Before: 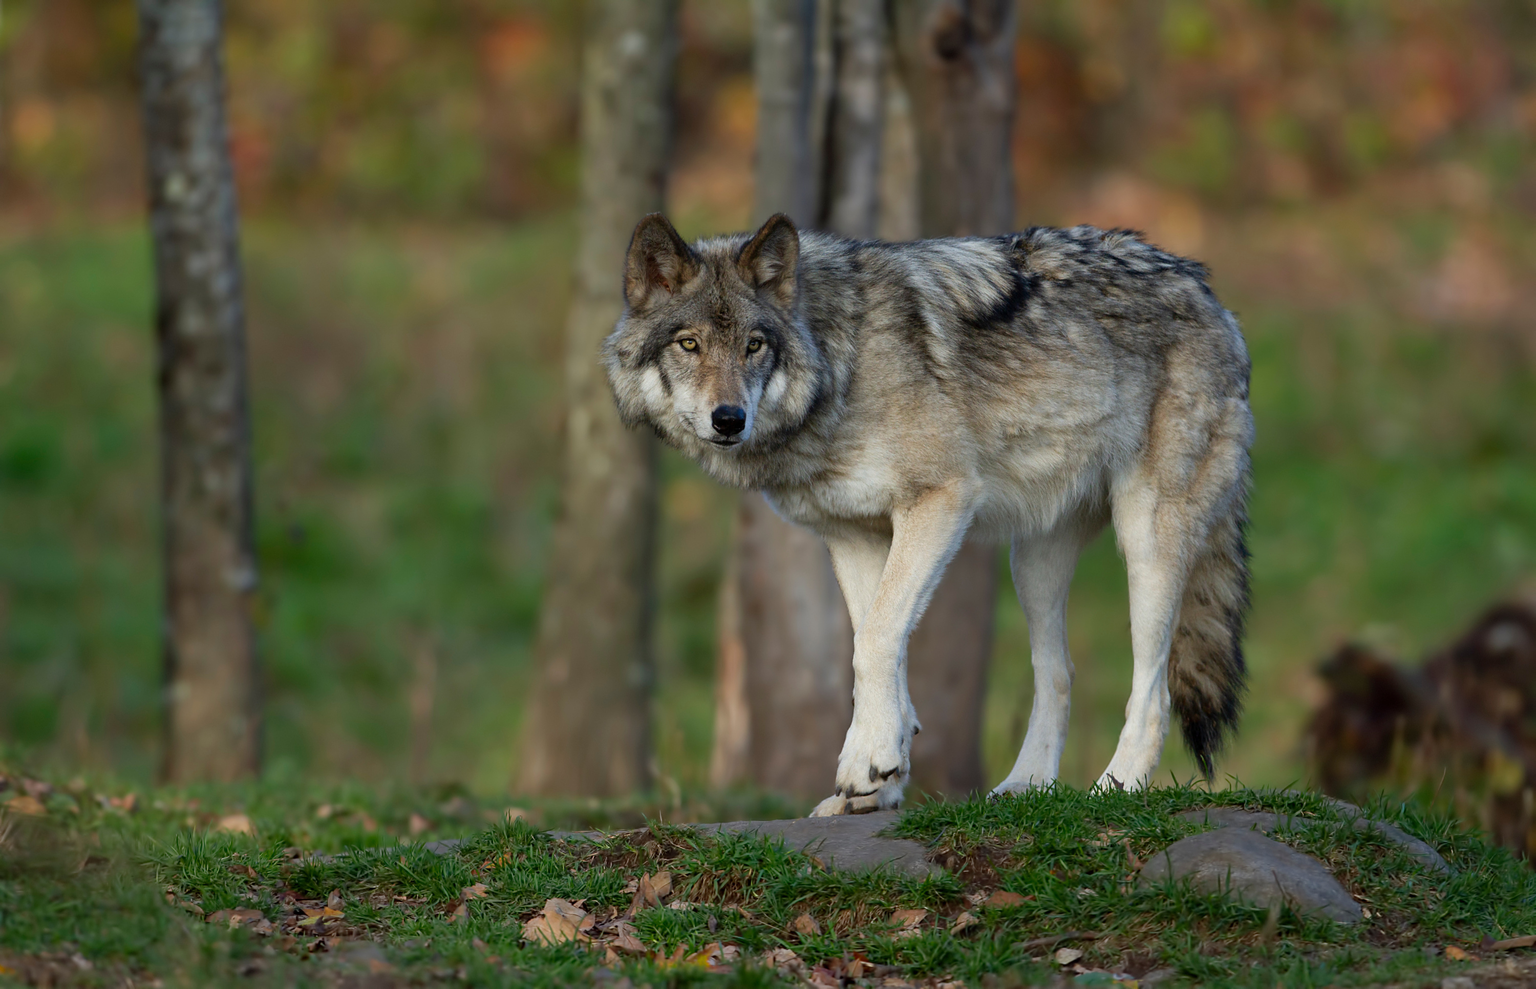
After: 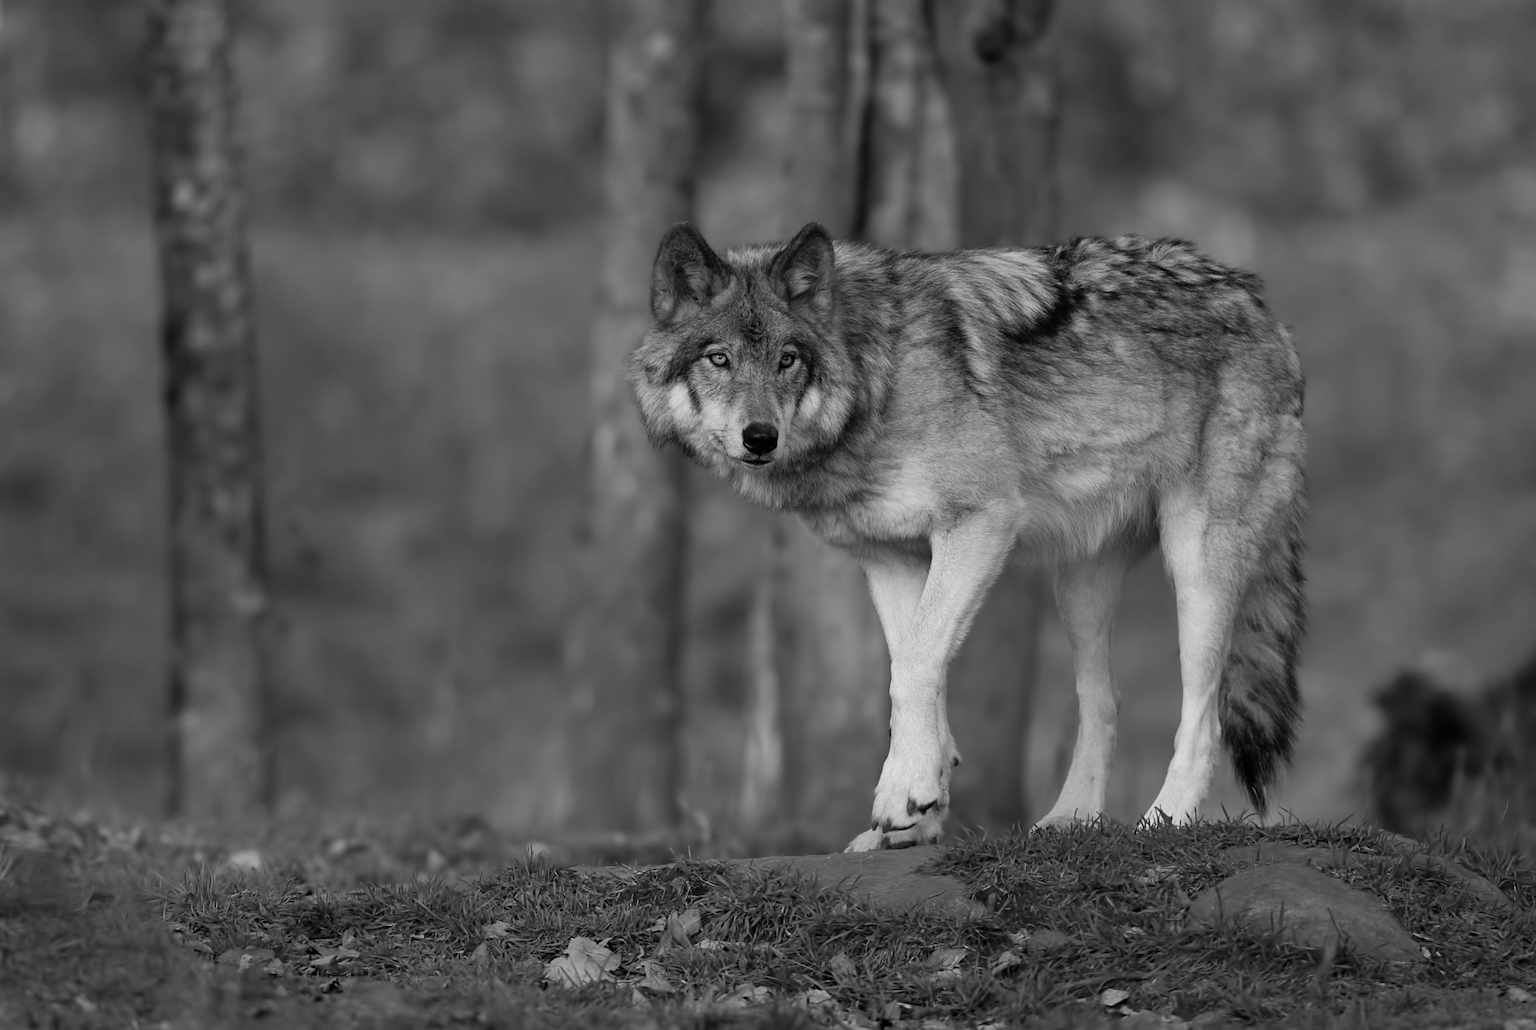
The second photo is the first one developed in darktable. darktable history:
monochrome: a -6.99, b 35.61, size 1.4
crop: right 4.126%, bottom 0.031%
